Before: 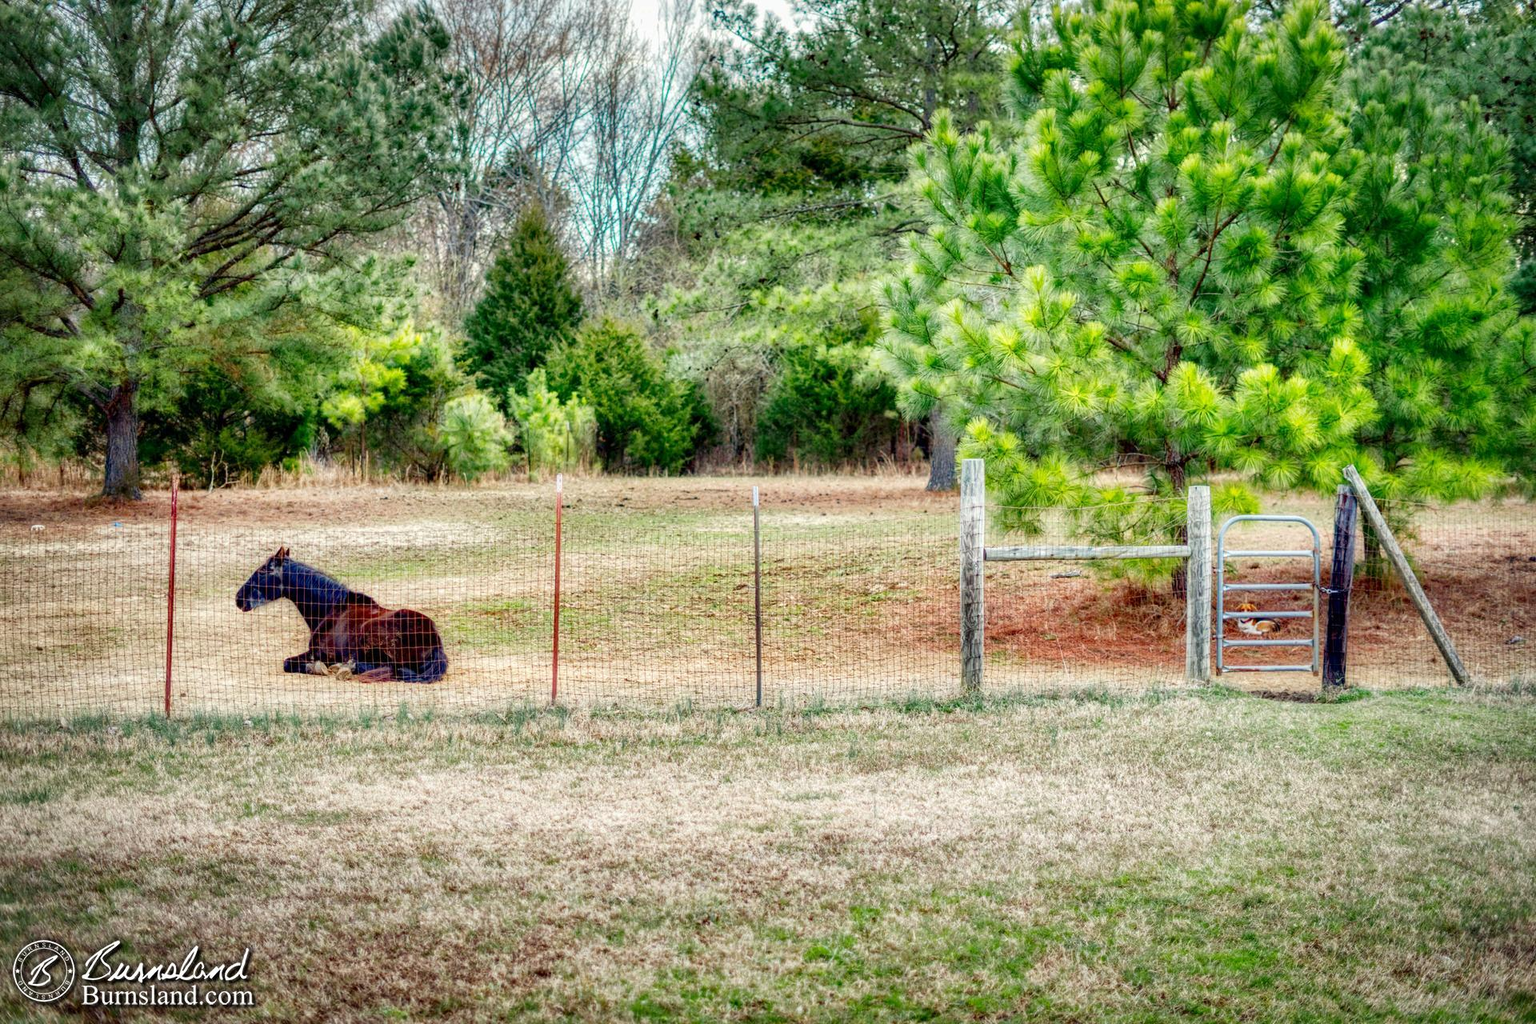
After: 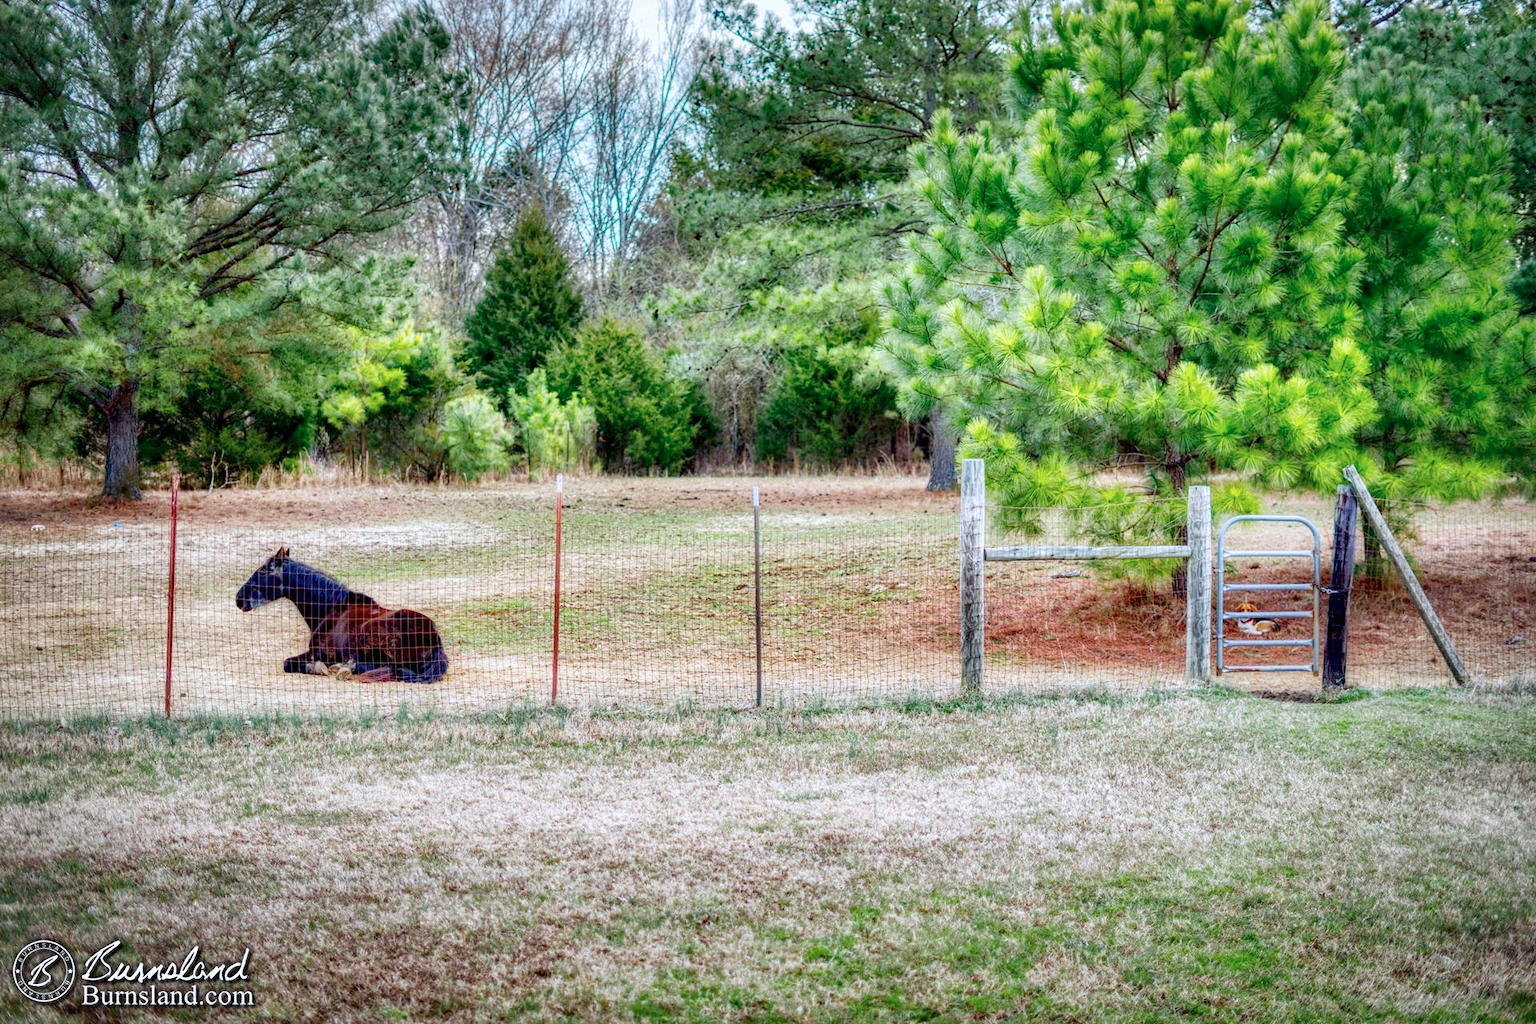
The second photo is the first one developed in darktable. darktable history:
color calibration: illuminant as shot in camera, x 0.365, y 0.379, temperature 4431.16 K
